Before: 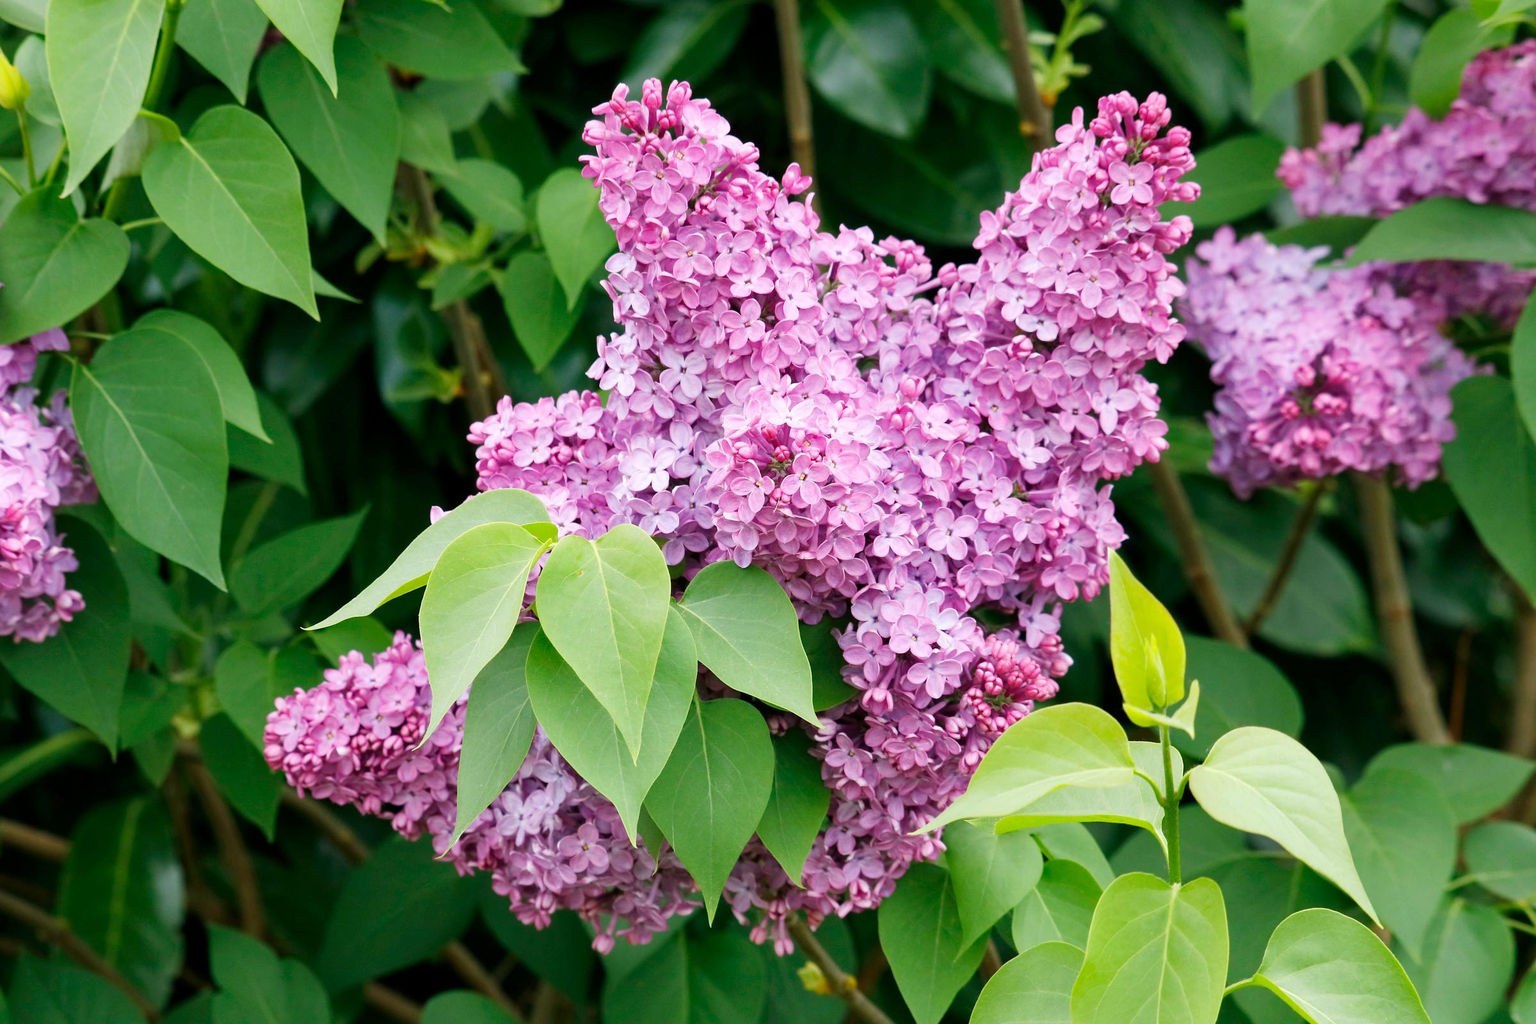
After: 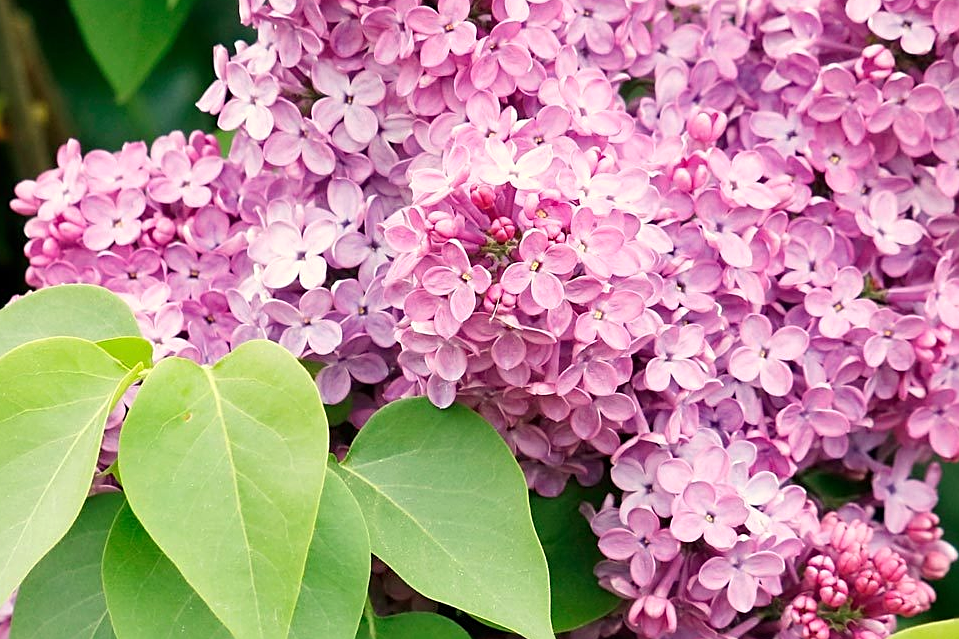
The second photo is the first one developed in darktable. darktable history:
crop: left 30%, top 30%, right 30%, bottom 30%
sharpen: on, module defaults
white balance: red 1.029, blue 0.92
exposure: exposure 0.078 EV, compensate highlight preservation false
